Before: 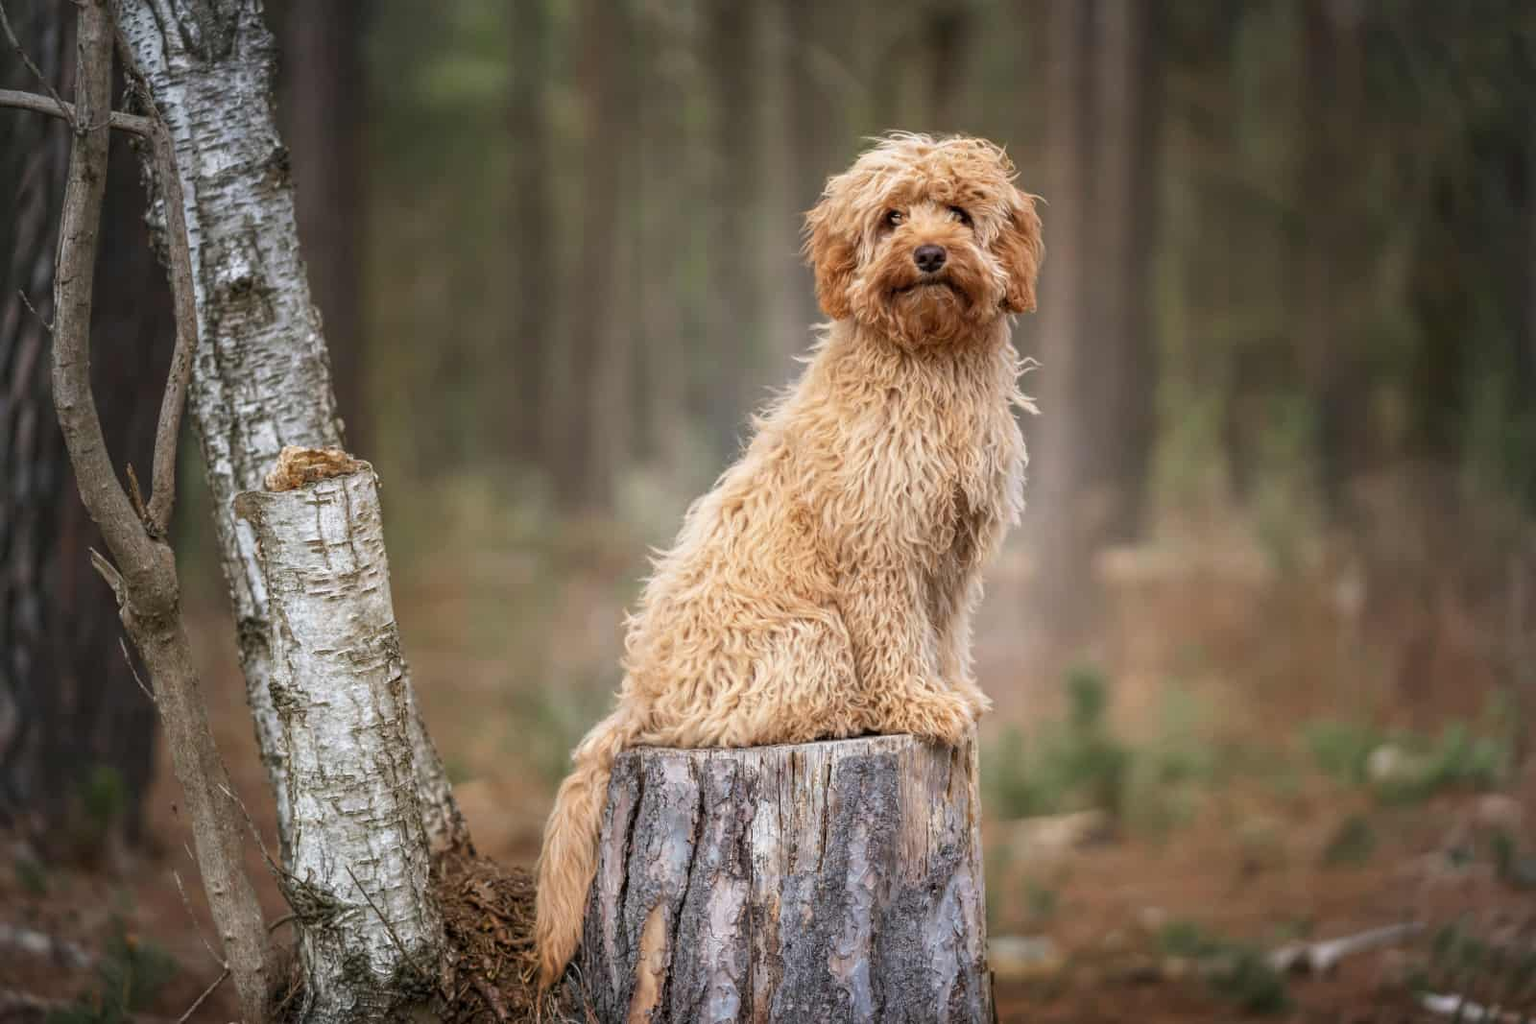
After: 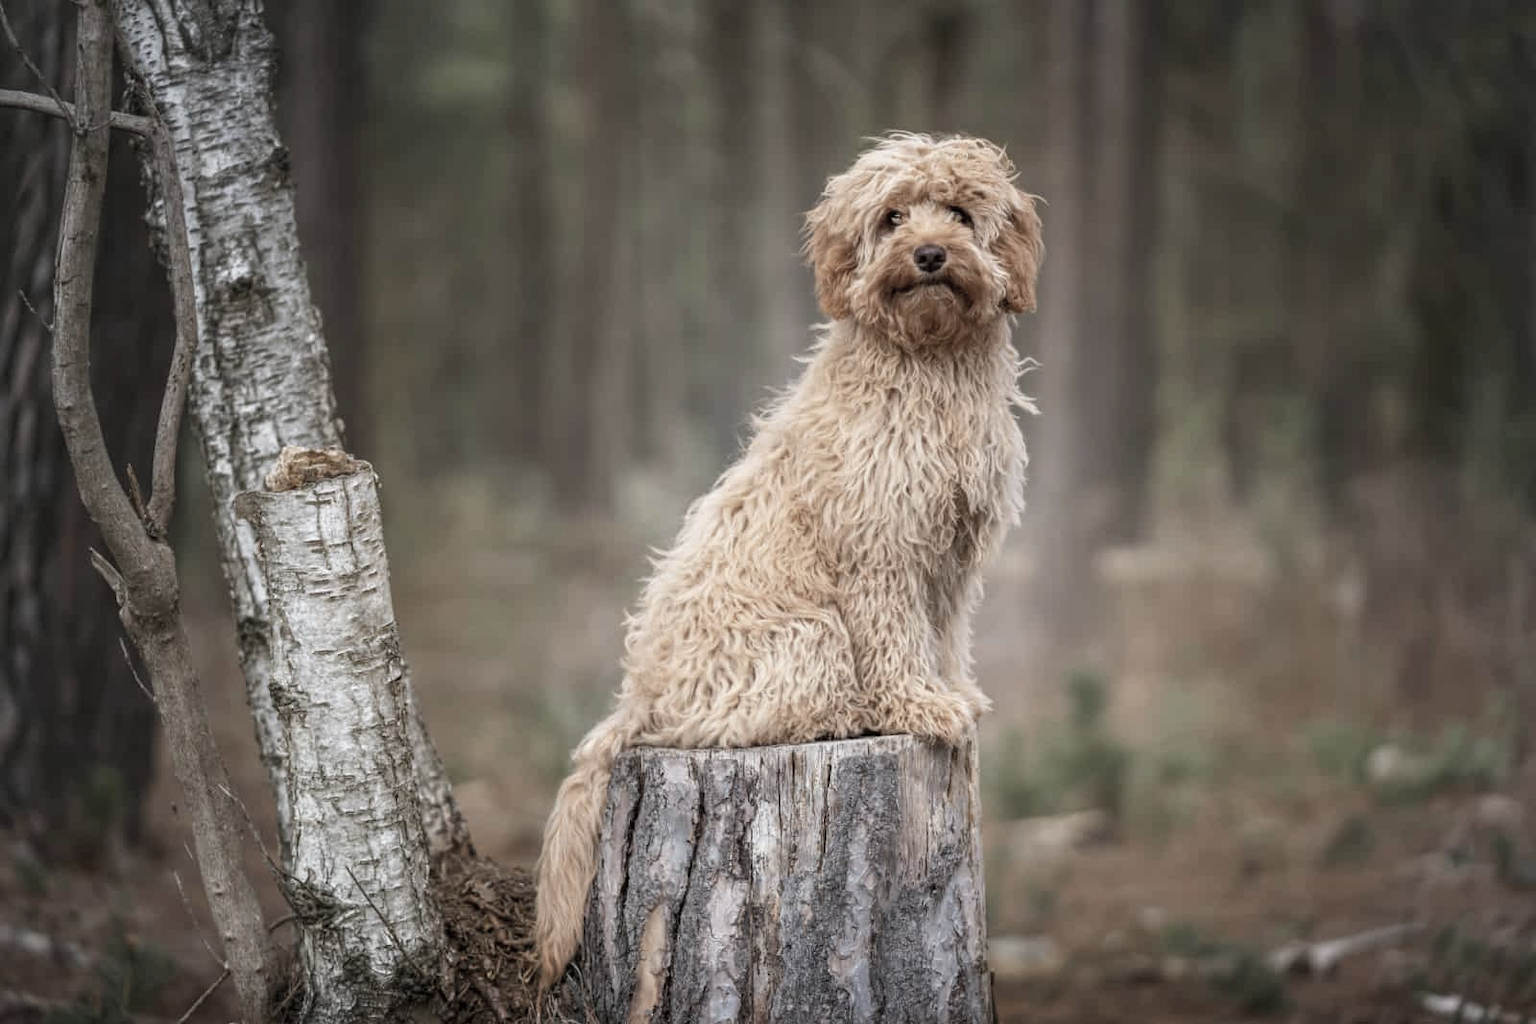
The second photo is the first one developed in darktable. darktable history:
color correction: highlights b* 0.059, saturation 0.499
